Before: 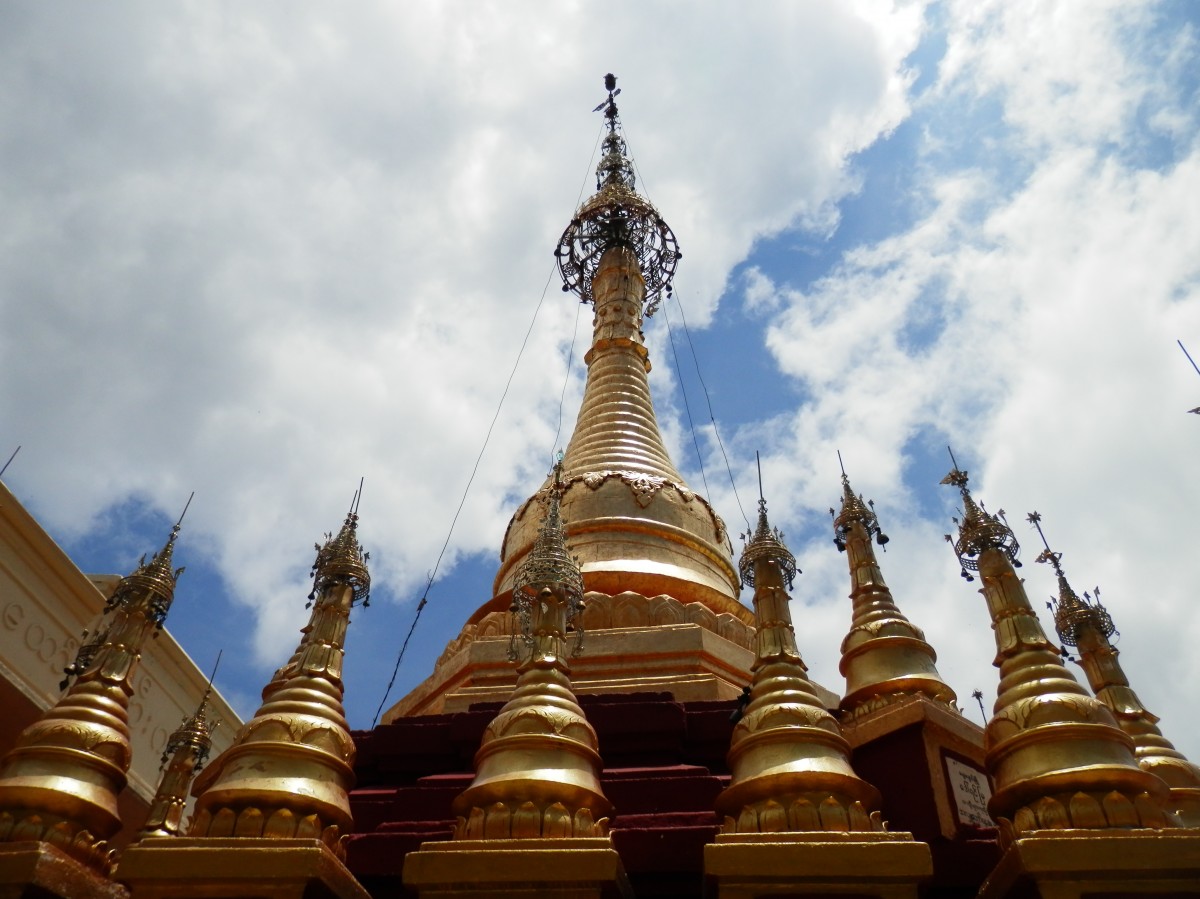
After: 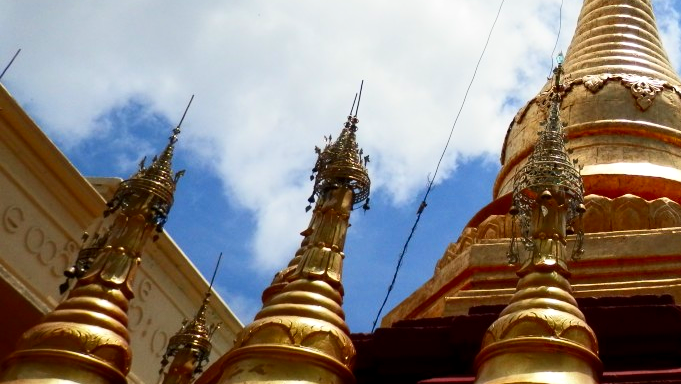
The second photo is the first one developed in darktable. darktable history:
contrast brightness saturation: contrast 0.233, brightness 0.105, saturation 0.287
crop: top 44.244%, right 43.234%, bottom 13.03%
tone equalizer: edges refinement/feathering 500, mask exposure compensation -1.57 EV, preserve details no
local contrast: highlights 103%, shadows 102%, detail 120%, midtone range 0.2
